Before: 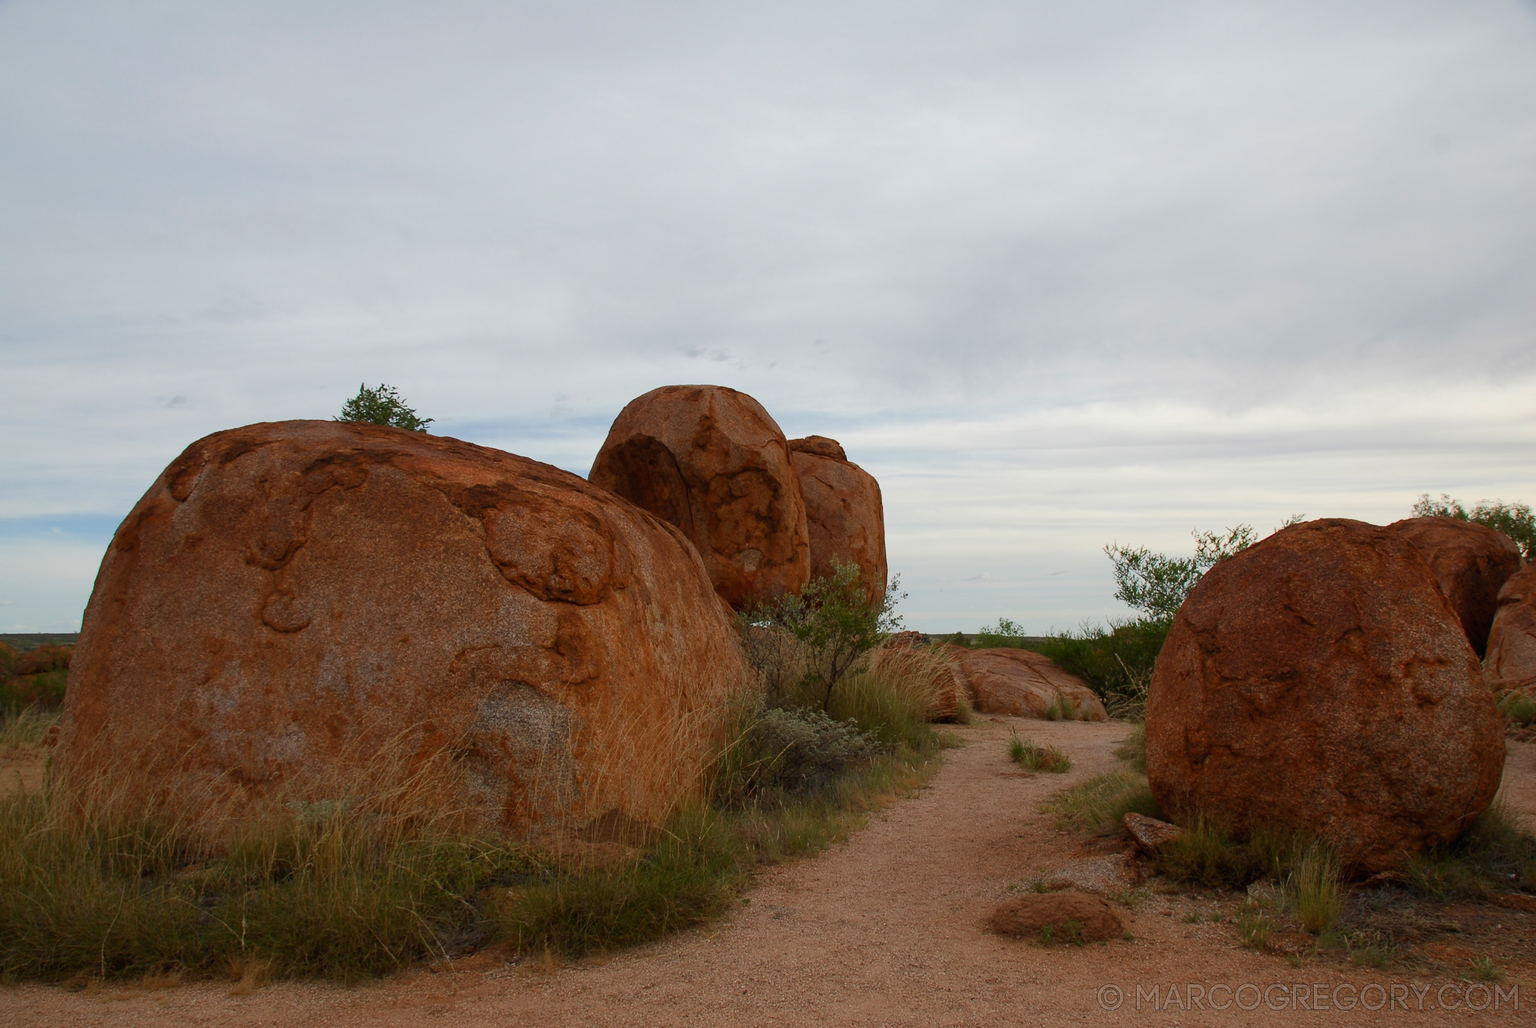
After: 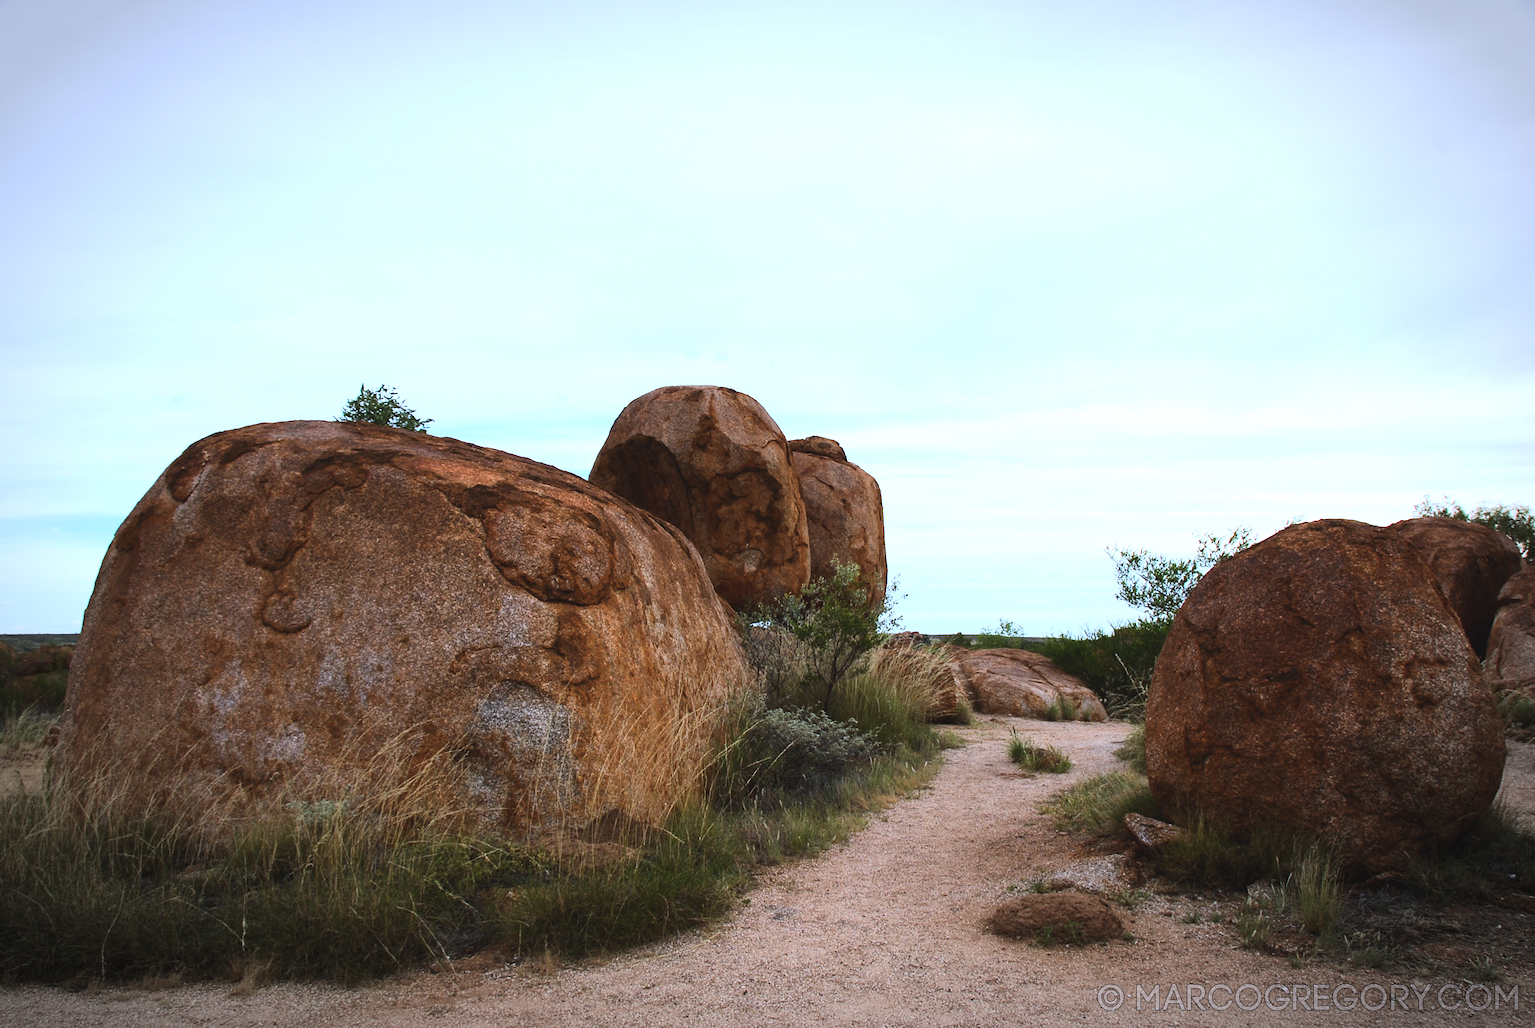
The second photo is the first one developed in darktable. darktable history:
tone curve: curves: ch0 [(0, 0) (0.288, 0.201) (0.683, 0.793) (1, 1)], color space Lab, linked channels, preserve colors none
vignetting: automatic ratio true
exposure: black level correction -0.005, exposure 1 EV, compensate highlight preservation false
white balance: red 0.871, blue 1.249
